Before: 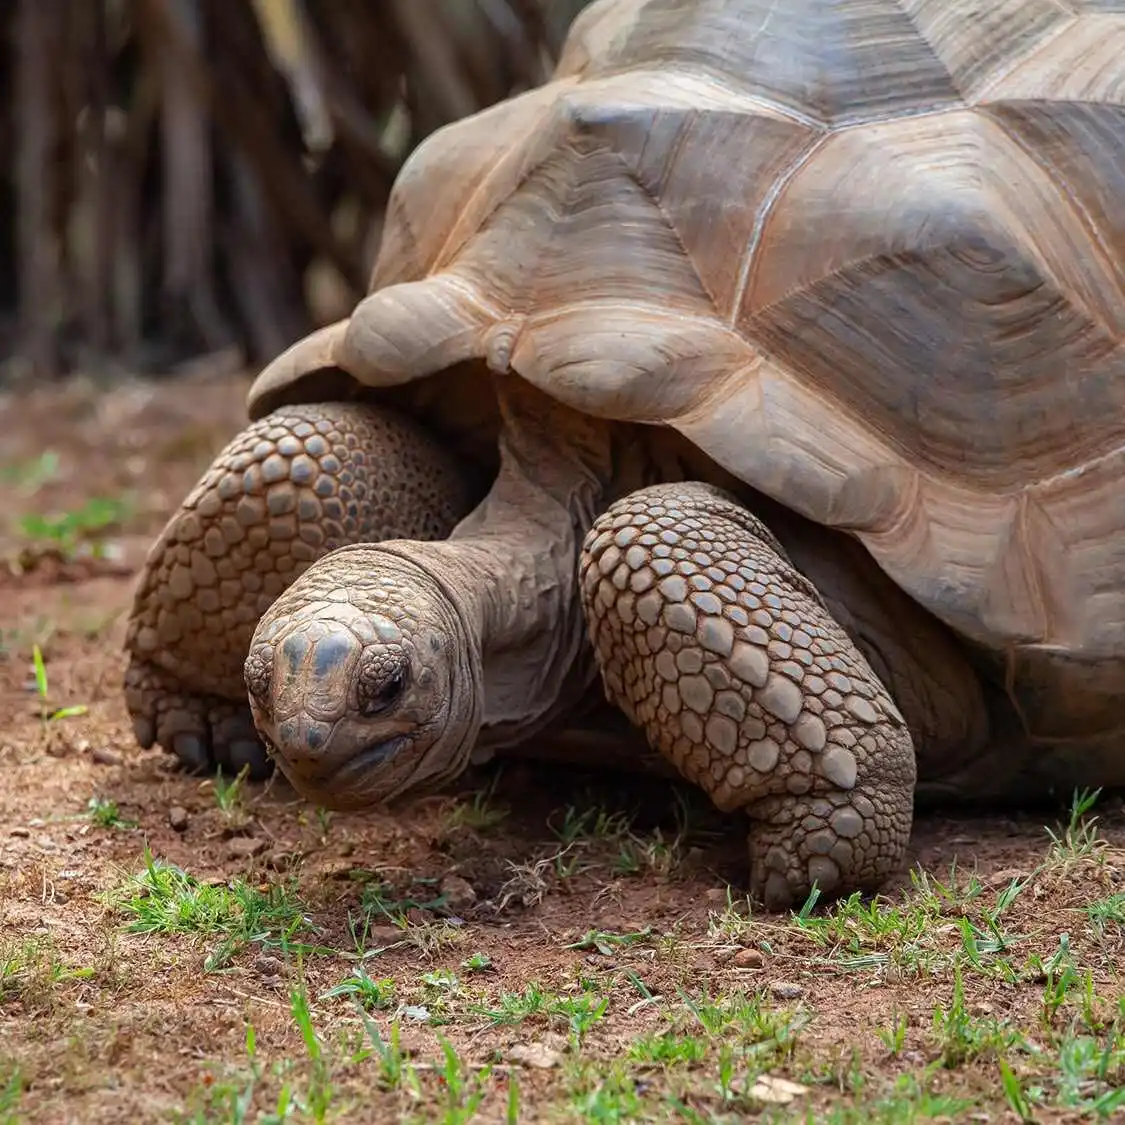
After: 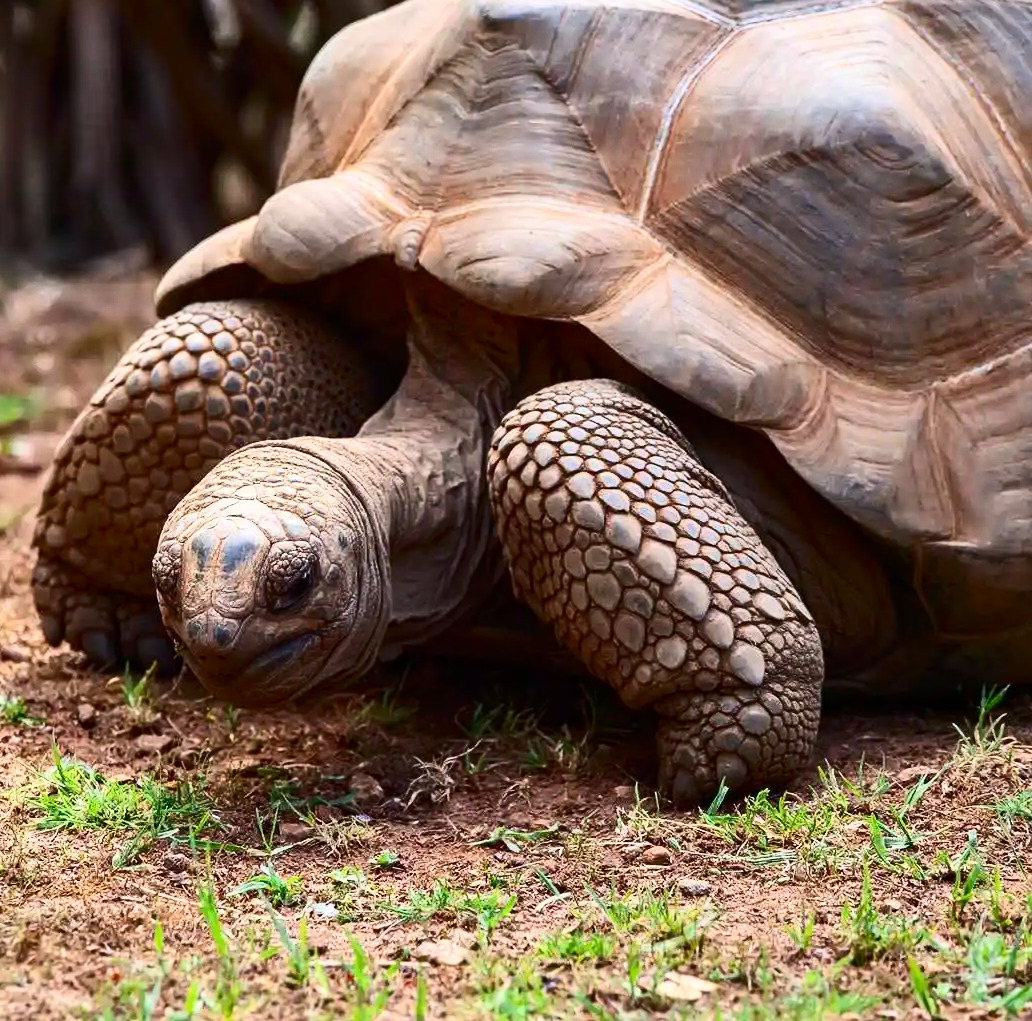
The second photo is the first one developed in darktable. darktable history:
white balance: red 1.009, blue 1.027
crop and rotate: left 8.262%, top 9.226%
contrast brightness saturation: contrast 0.4, brightness 0.1, saturation 0.21
